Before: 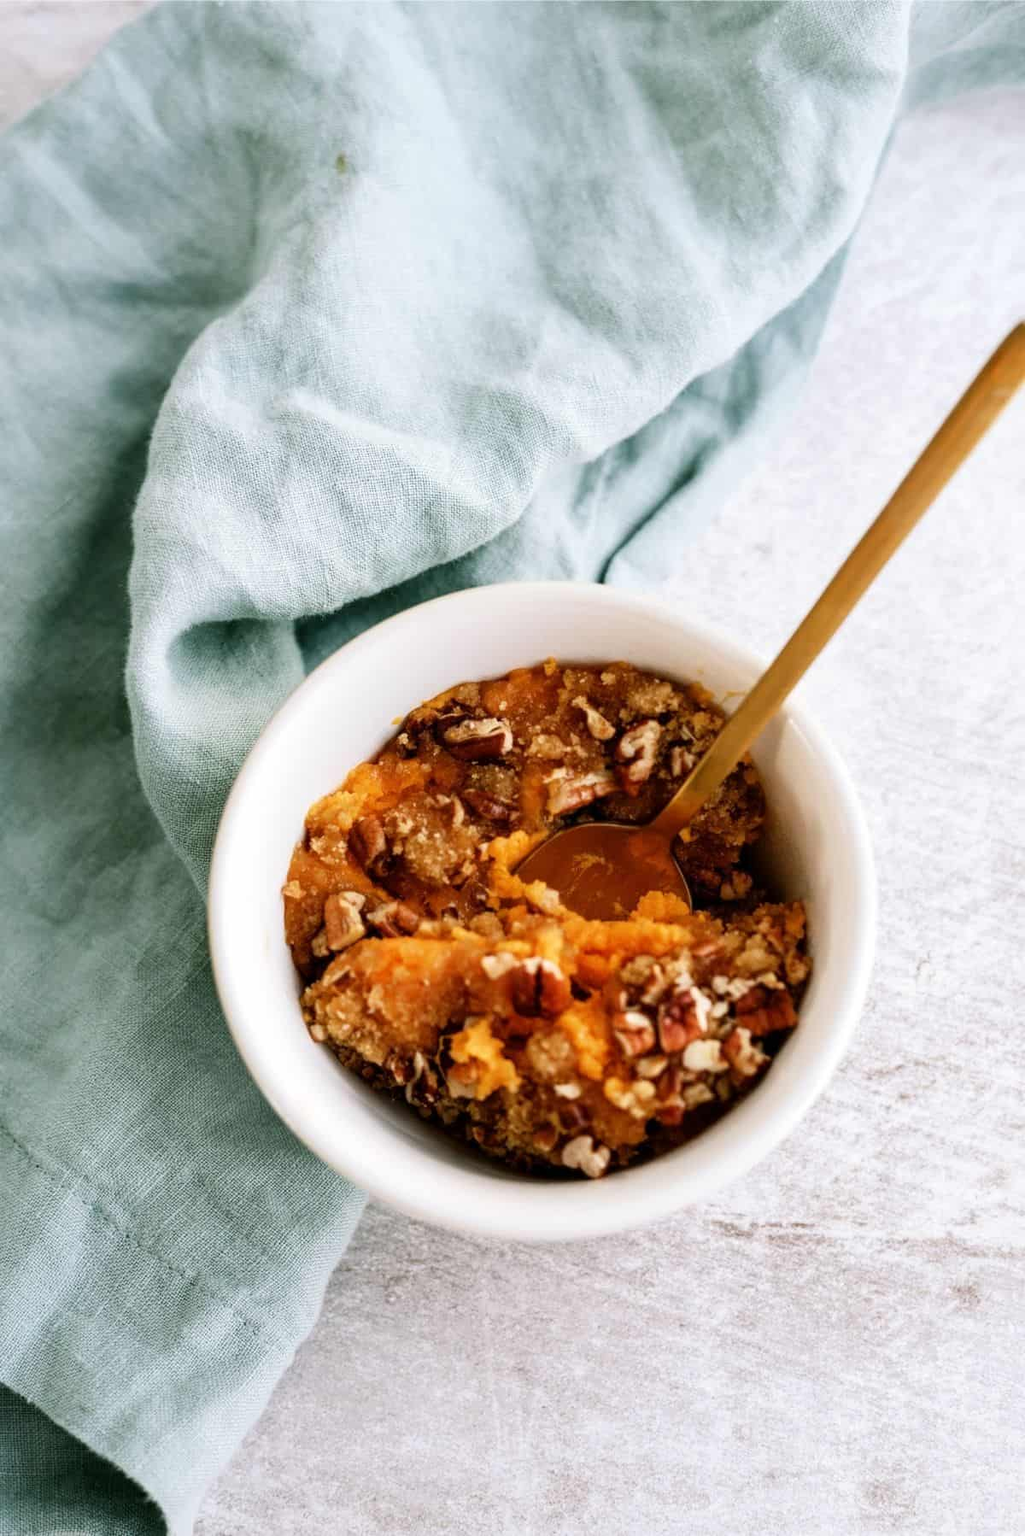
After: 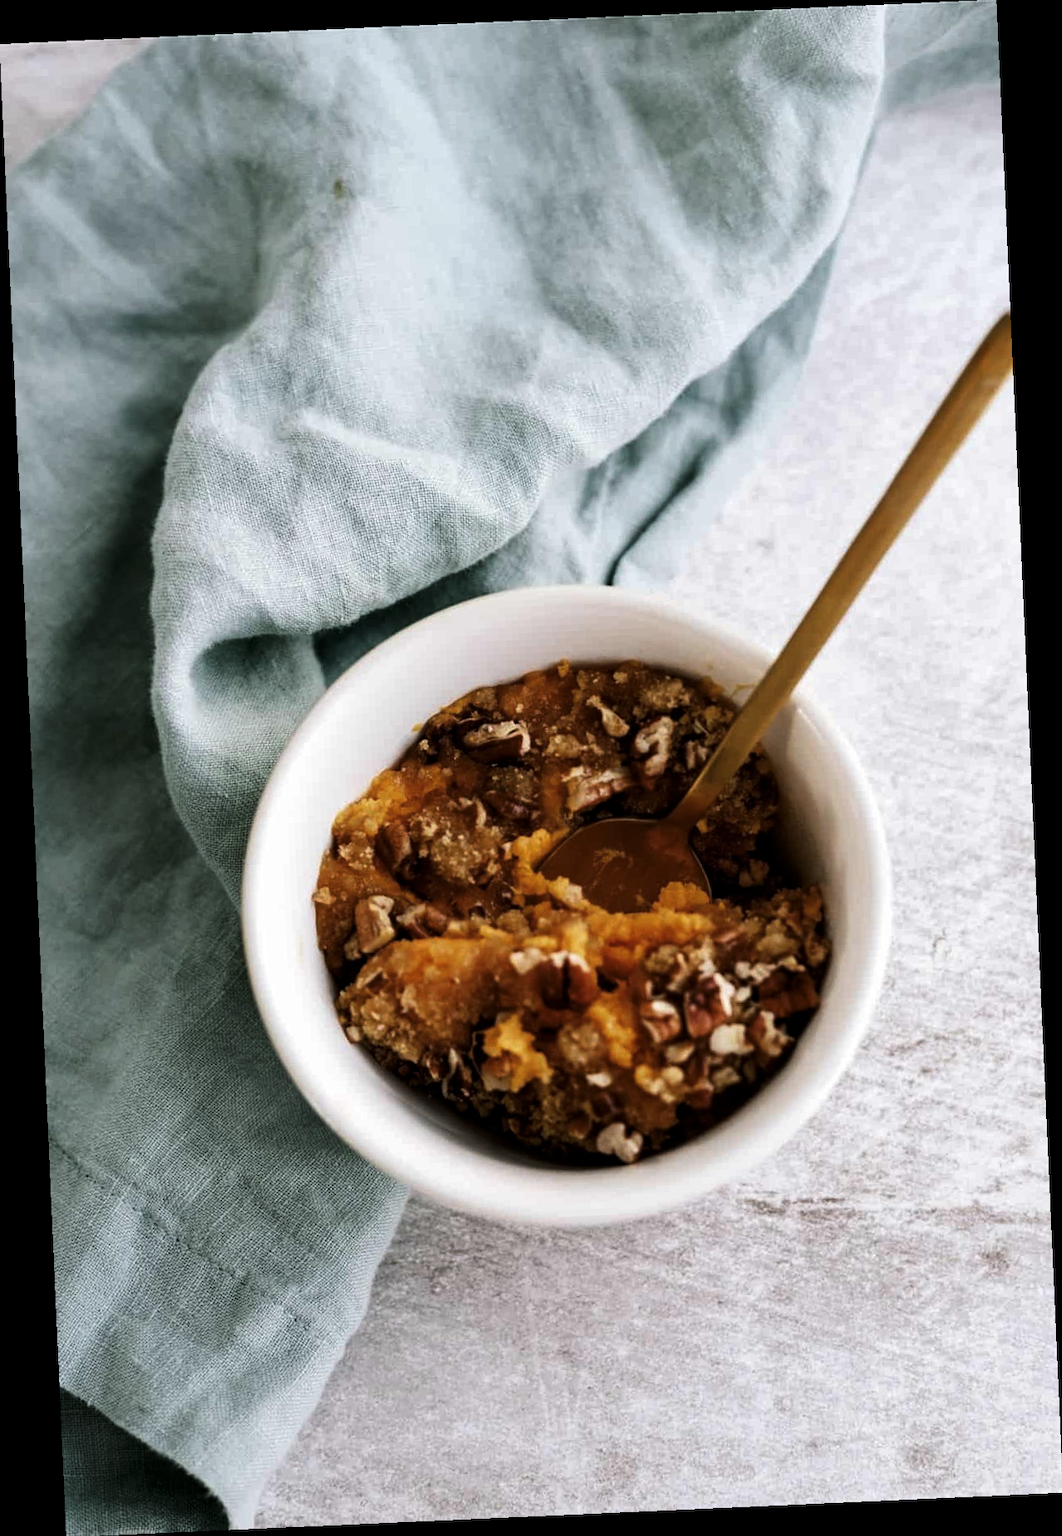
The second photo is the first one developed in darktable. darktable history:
rotate and perspective: rotation -2.56°, automatic cropping off
levels: mode automatic, black 8.58%, gray 59.42%, levels [0, 0.445, 1]
